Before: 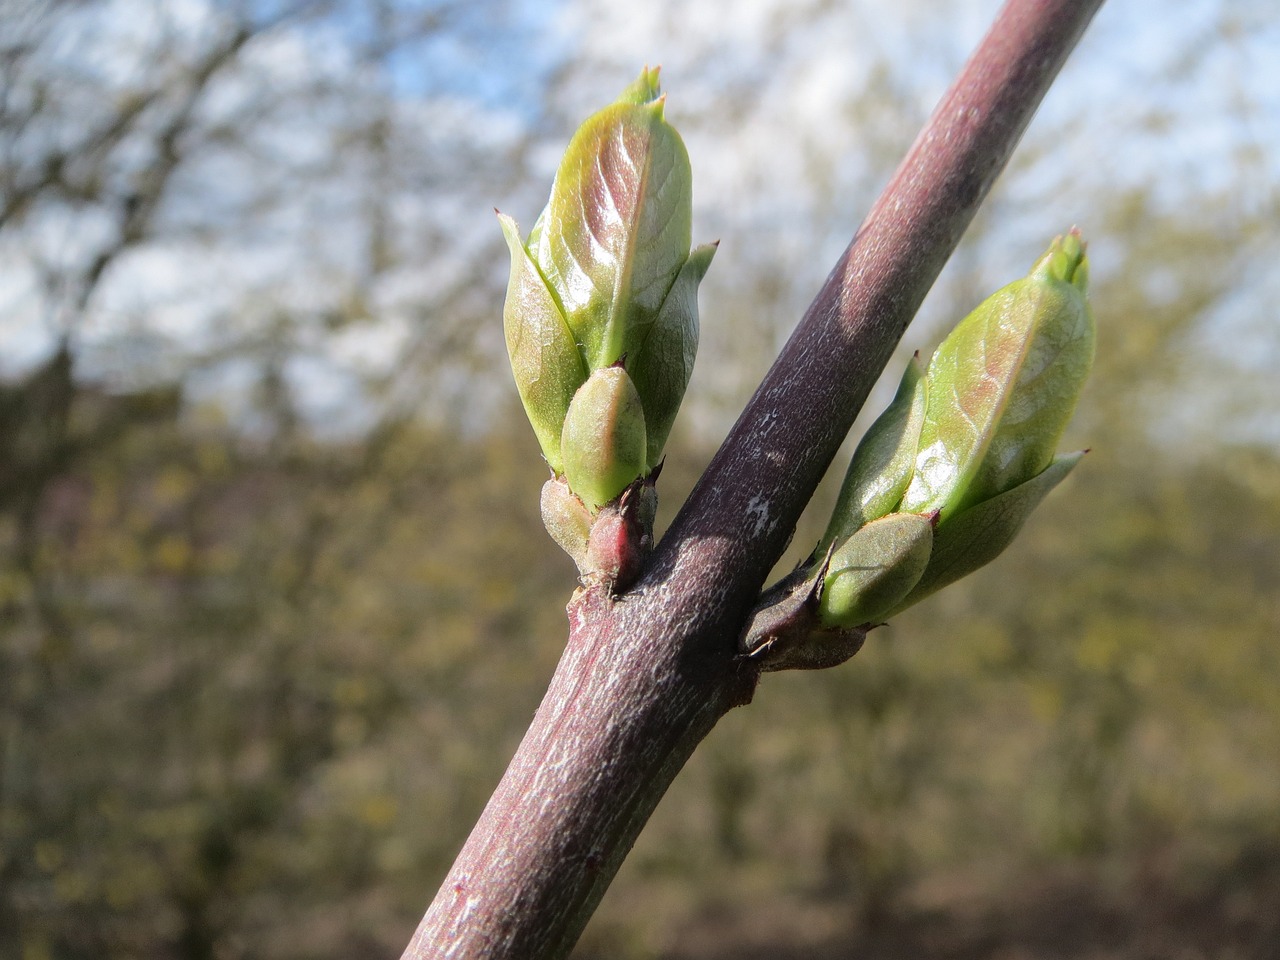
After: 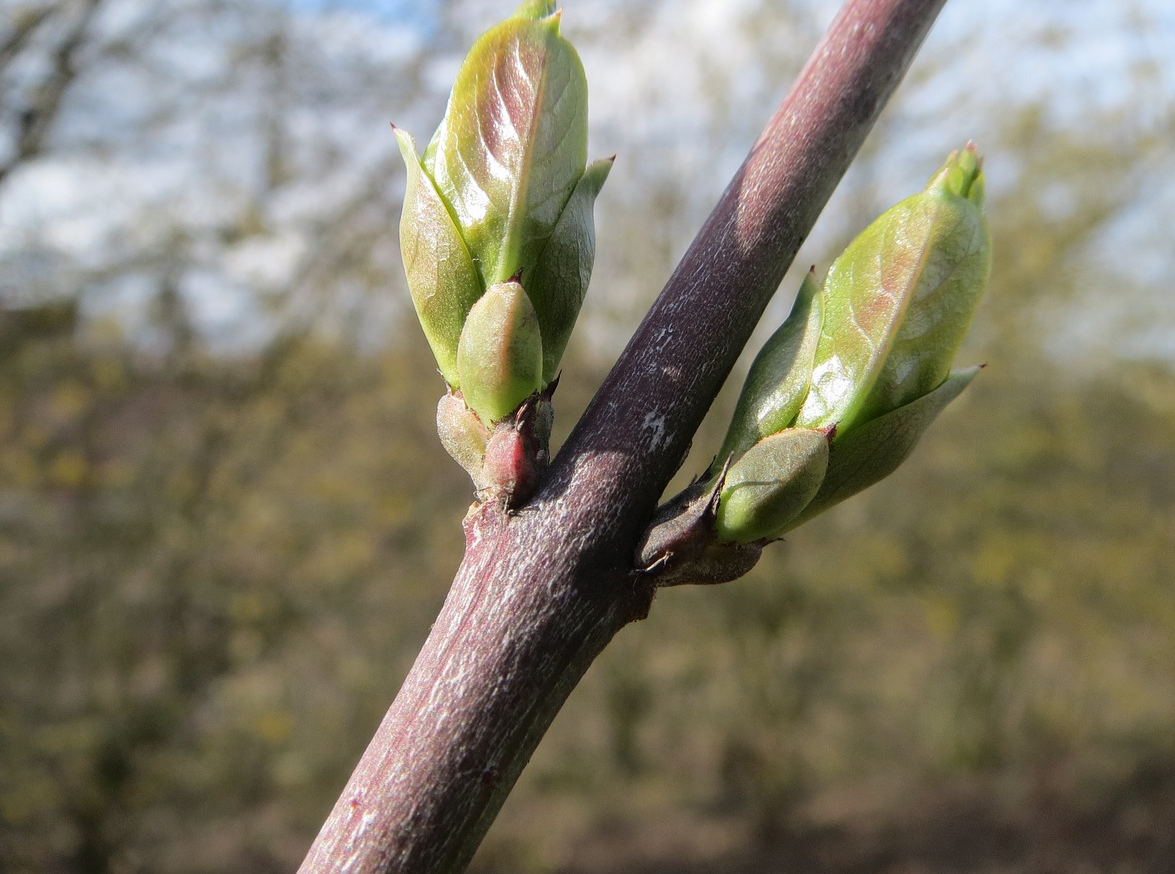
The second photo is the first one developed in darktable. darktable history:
crop and rotate: left 8.201%, top 8.923%
